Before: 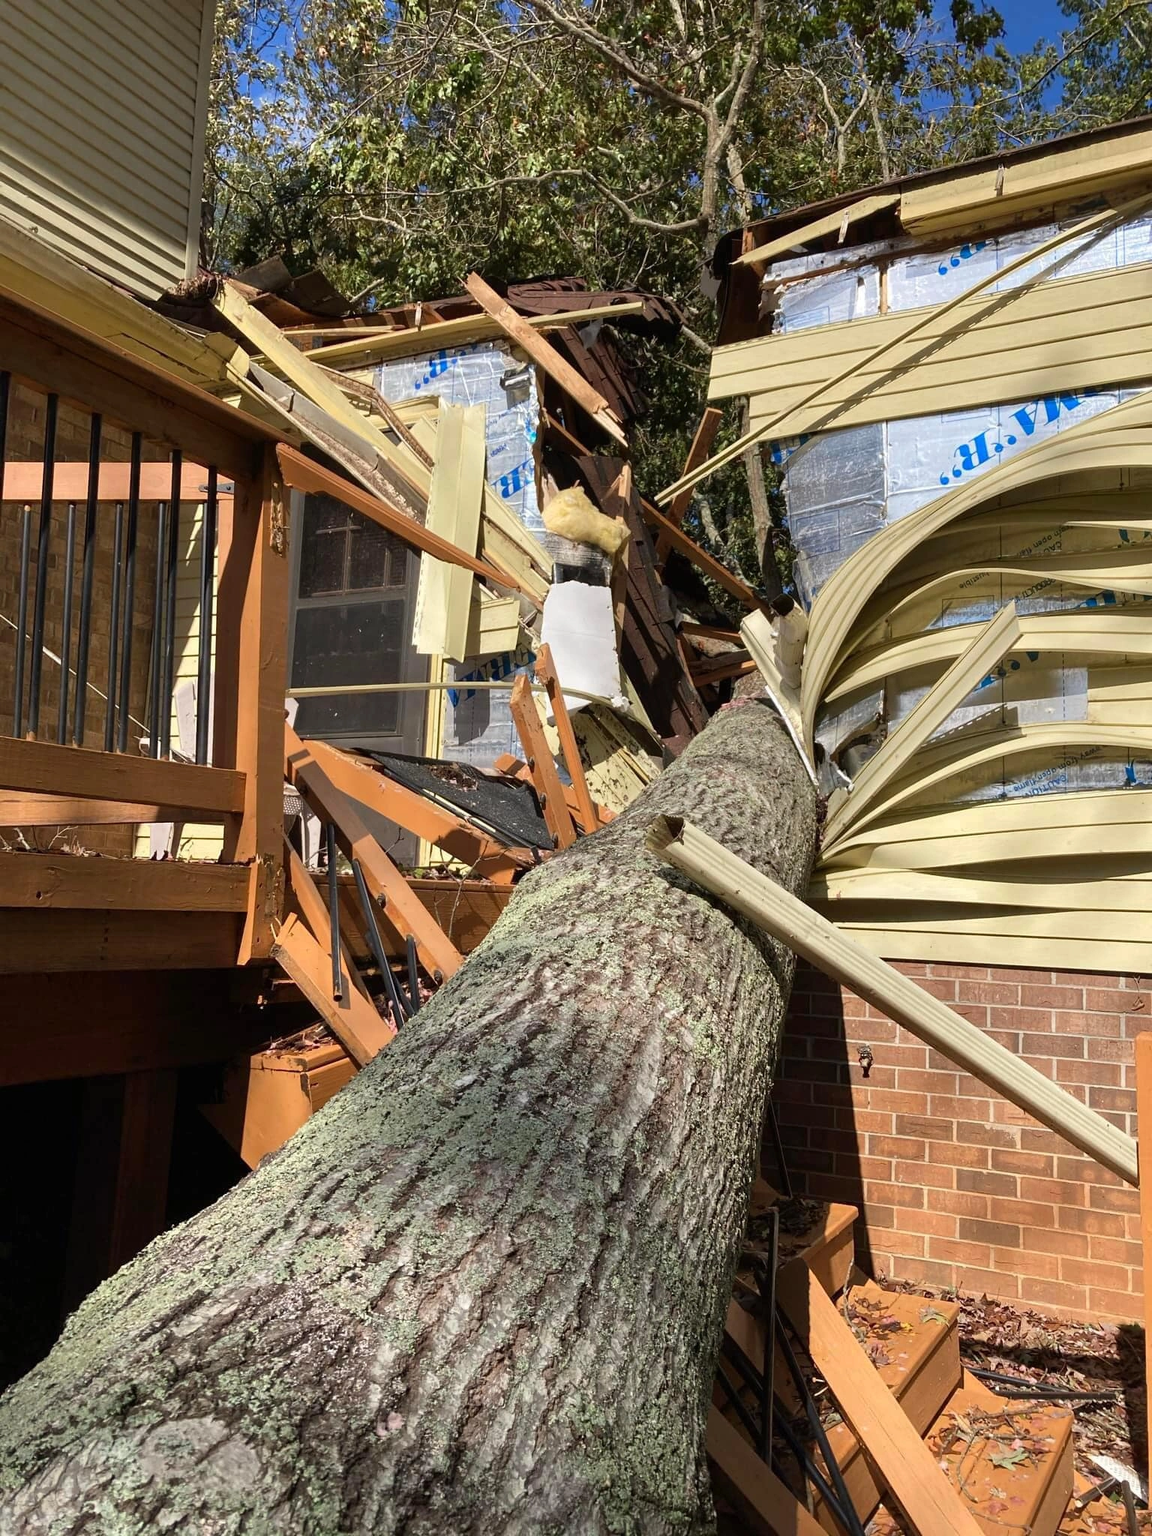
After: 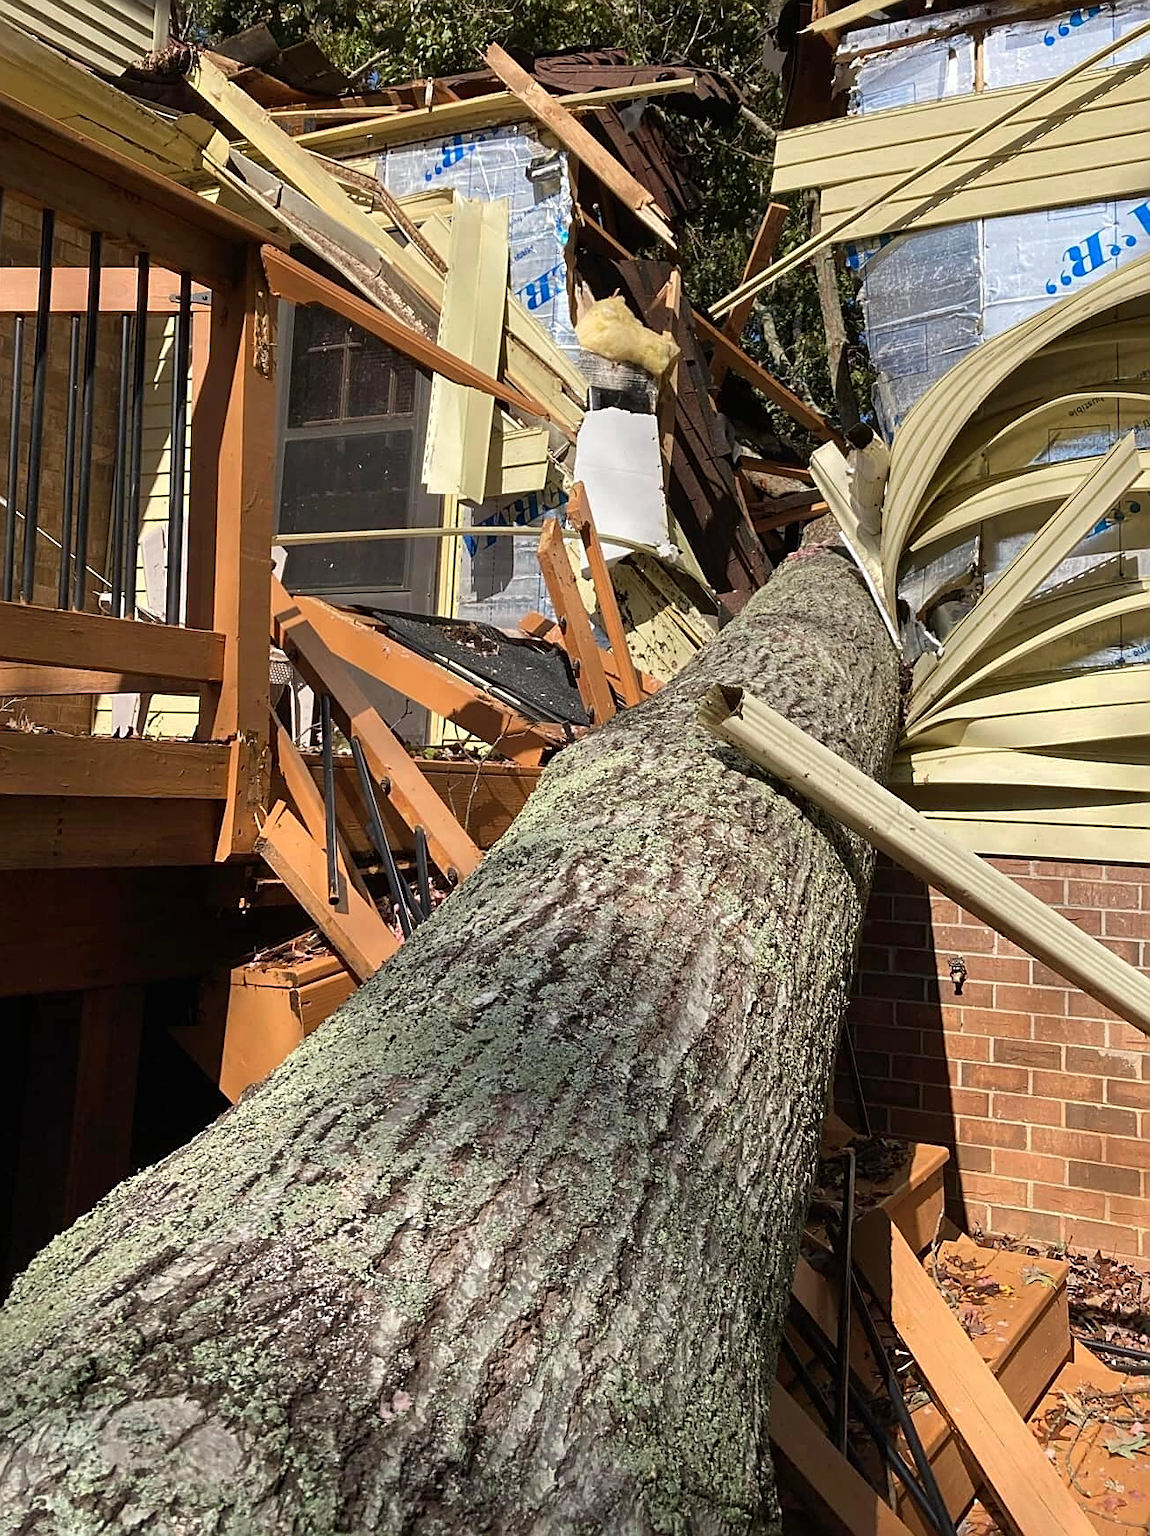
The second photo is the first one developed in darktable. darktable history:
sharpen: on, module defaults
crop and rotate: left 4.84%, top 15.398%, right 10.685%
